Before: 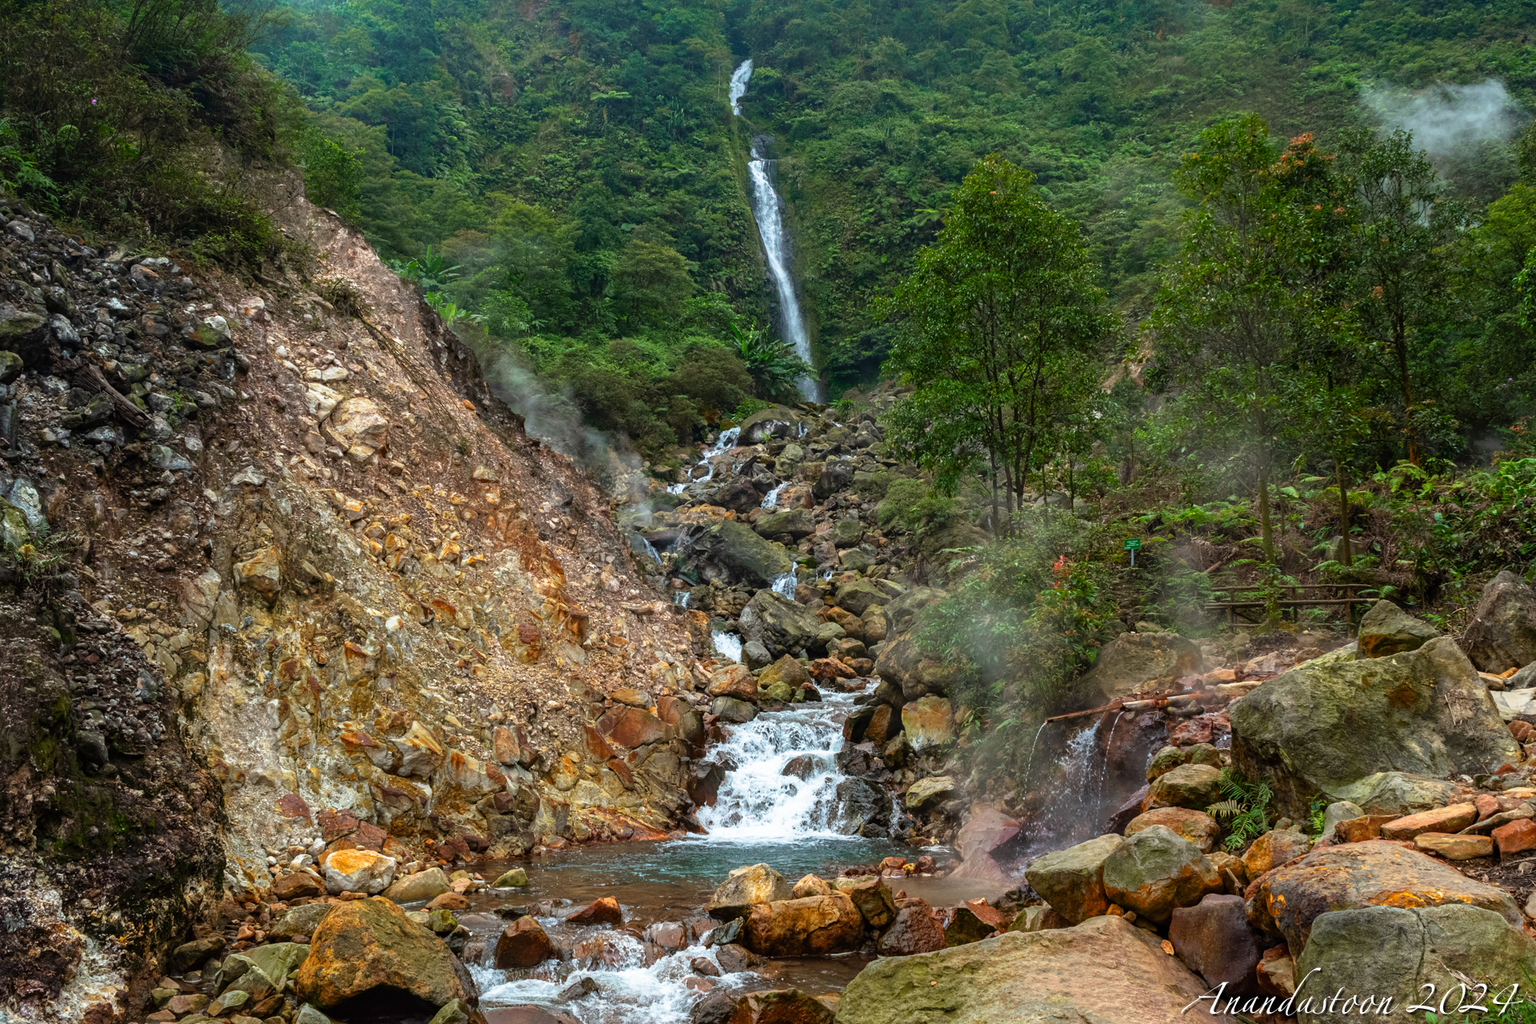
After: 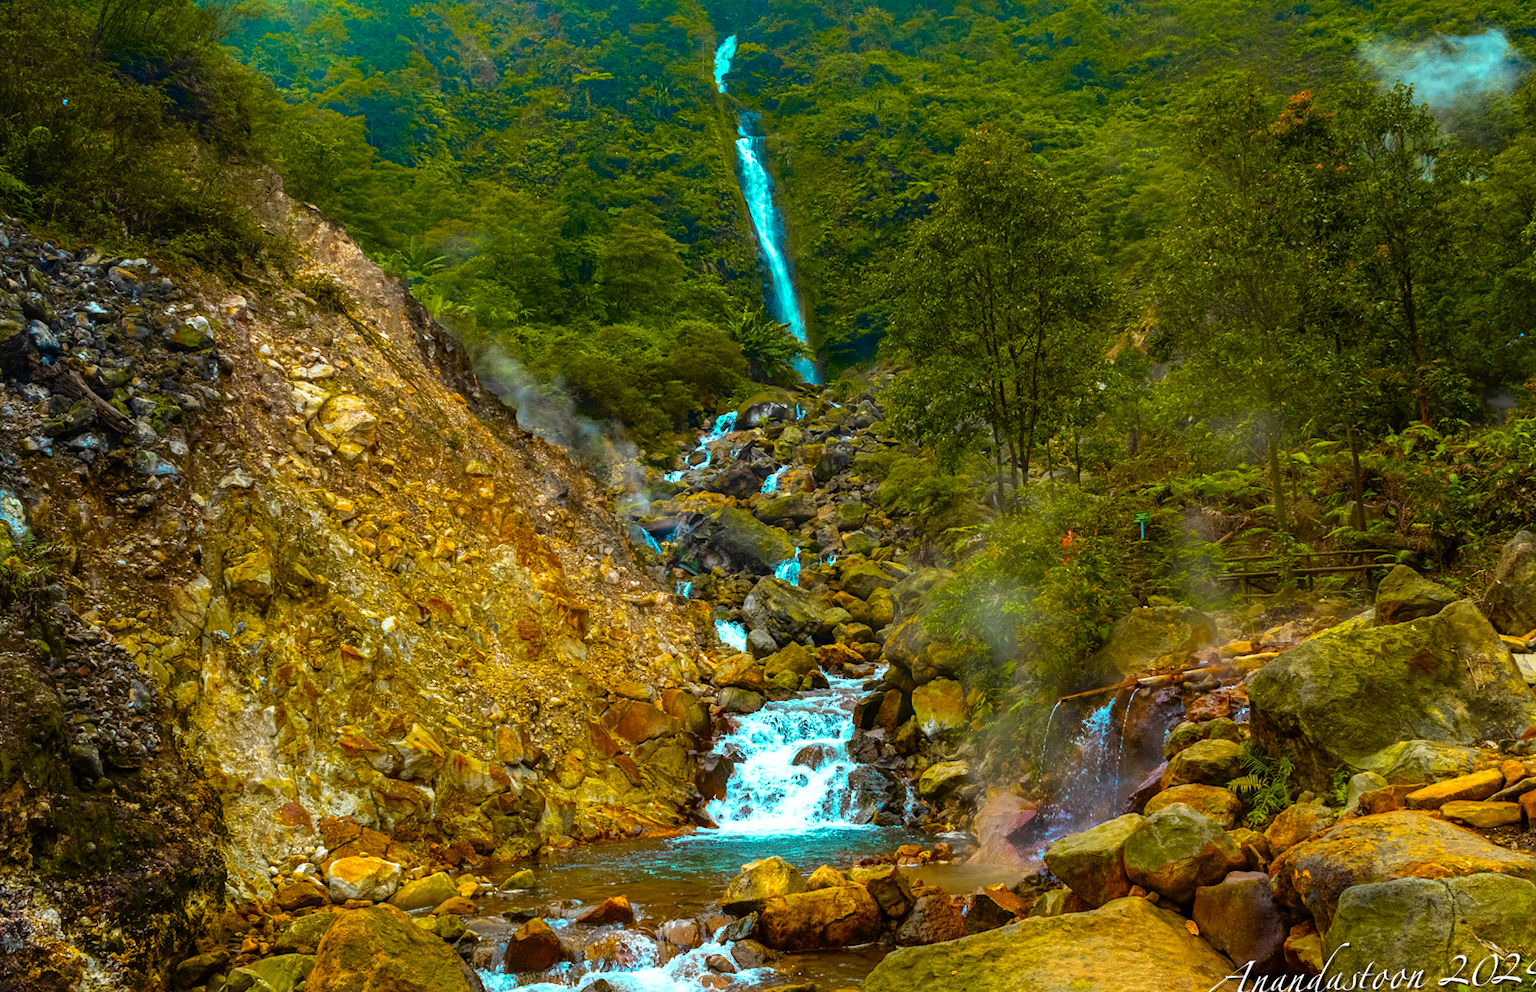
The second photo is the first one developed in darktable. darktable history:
color zones: curves: ch0 [(0.254, 0.492) (0.724, 0.62)]; ch1 [(0.25, 0.528) (0.719, 0.796)]; ch2 [(0, 0.472) (0.25, 0.5) (0.73, 0.184)]
color balance rgb: perceptual saturation grading › global saturation 20%, global vibrance 20%
color contrast: green-magenta contrast 1.12, blue-yellow contrast 1.95, unbound 0
rotate and perspective: rotation -2°, crop left 0.022, crop right 0.978, crop top 0.049, crop bottom 0.951
